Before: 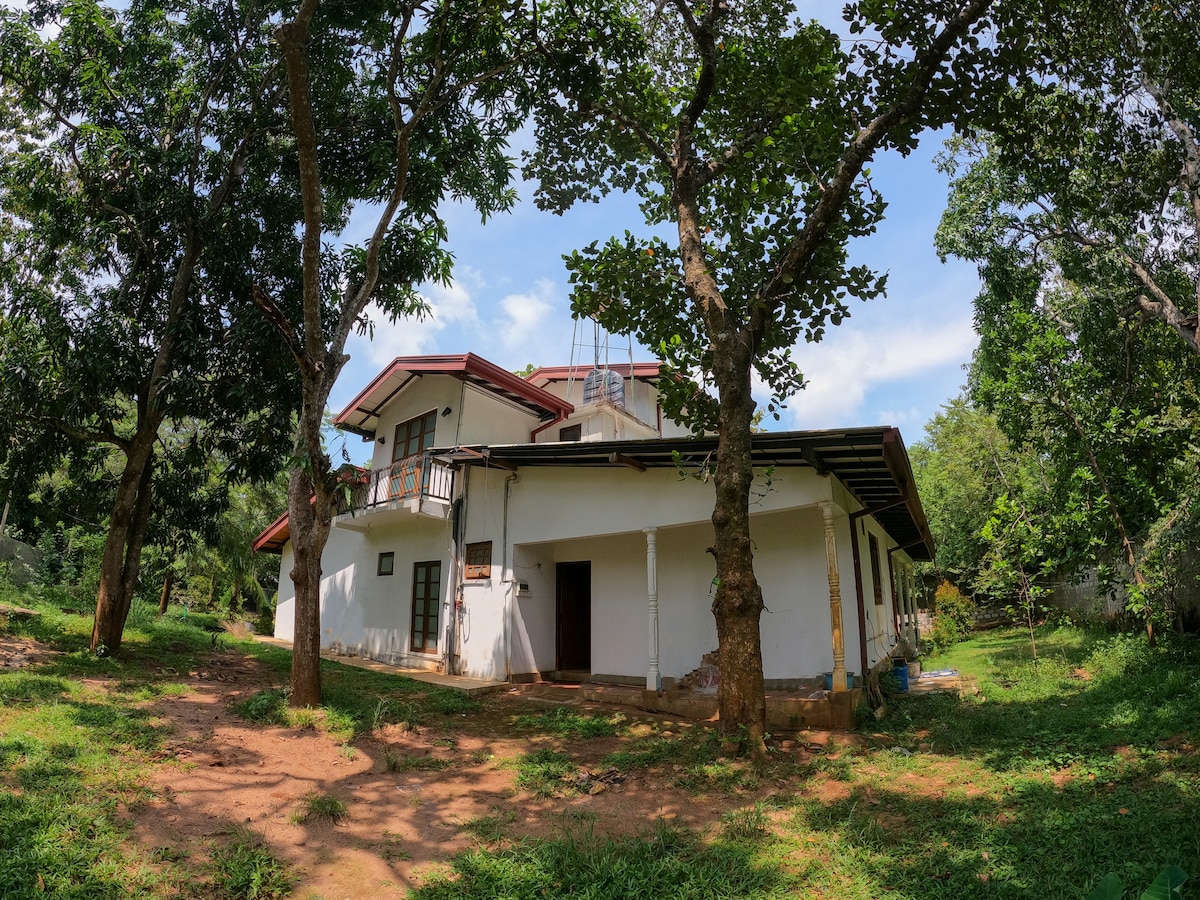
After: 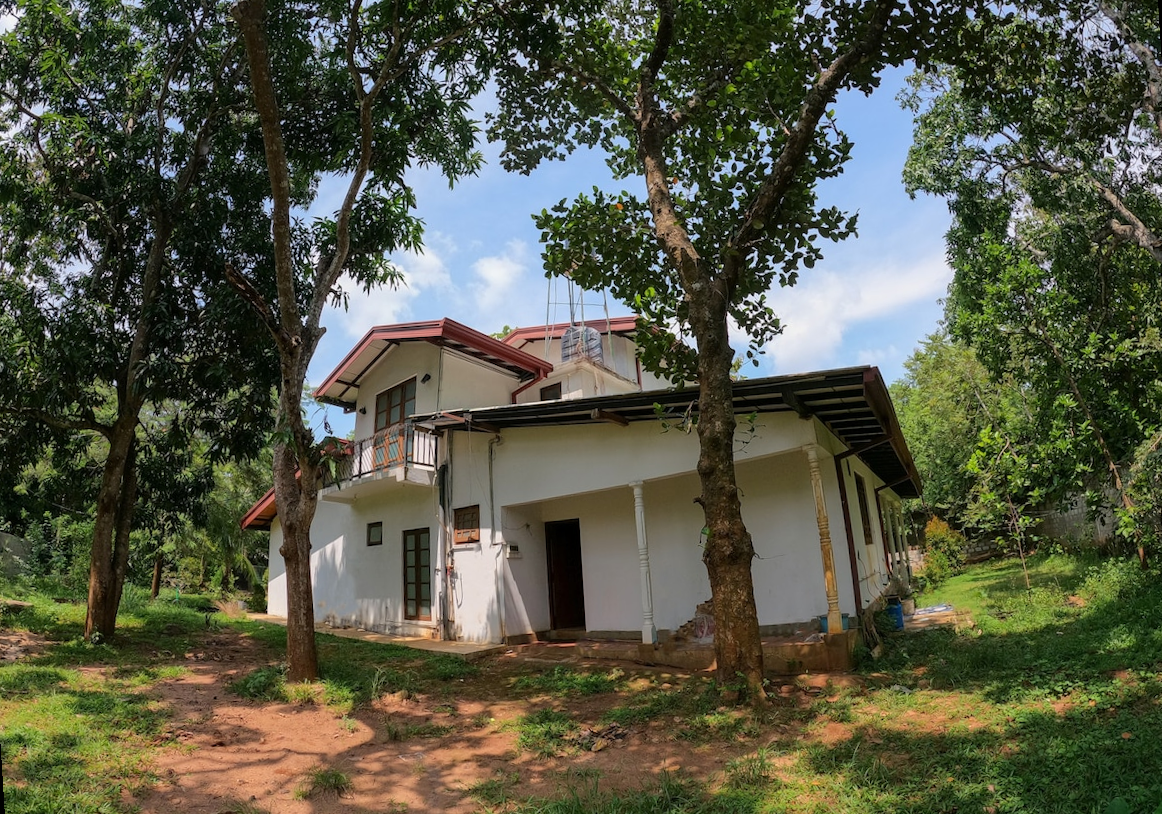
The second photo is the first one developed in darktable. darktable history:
rotate and perspective: rotation -3.52°, crop left 0.036, crop right 0.964, crop top 0.081, crop bottom 0.919
